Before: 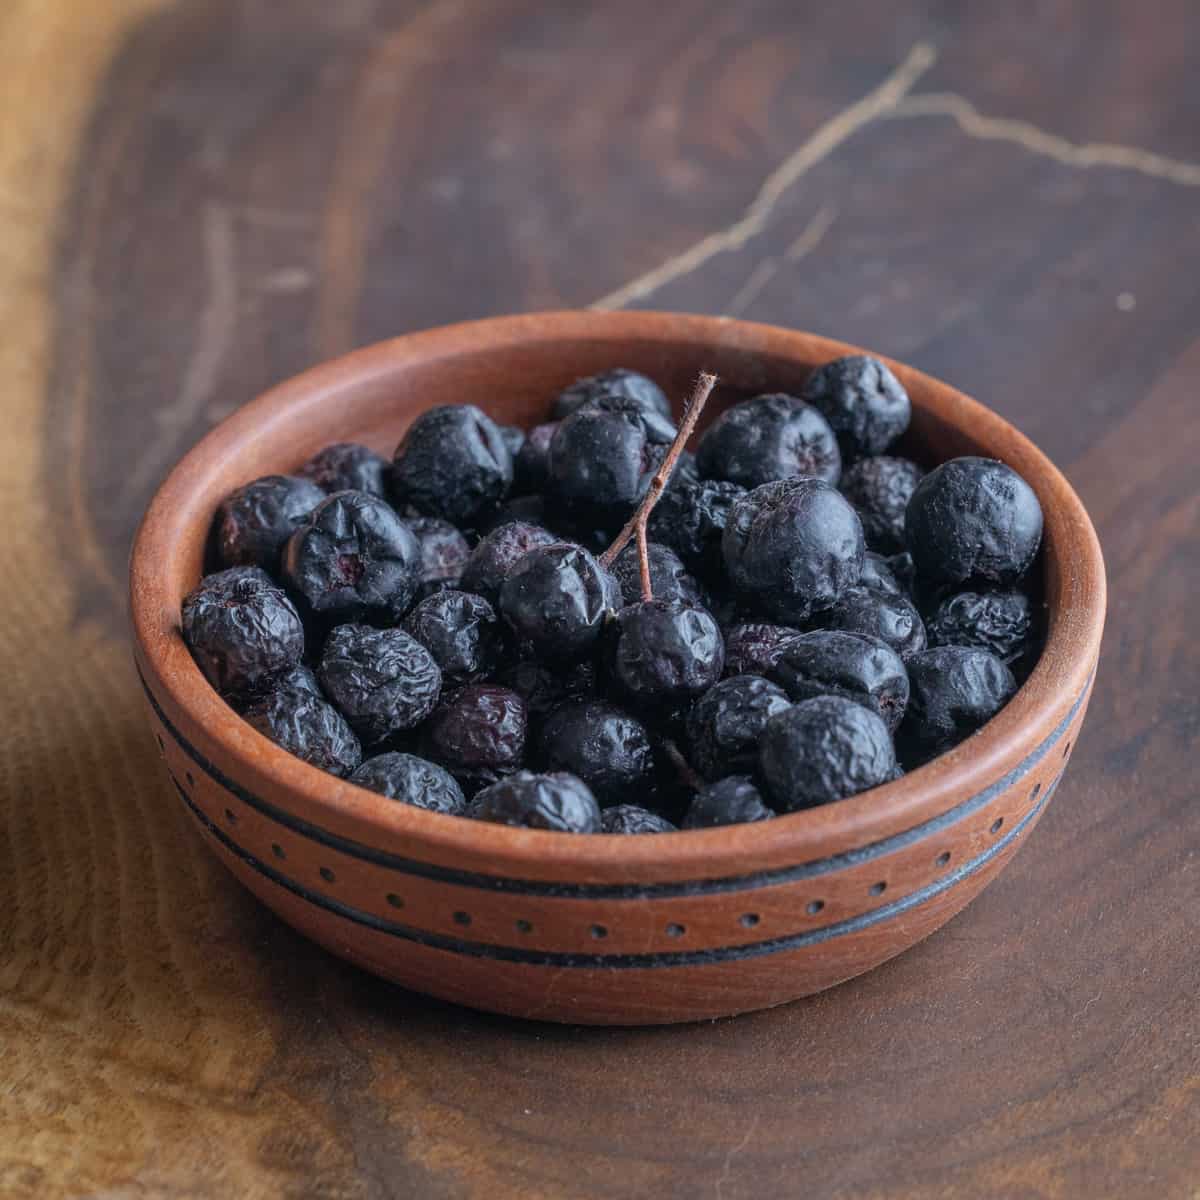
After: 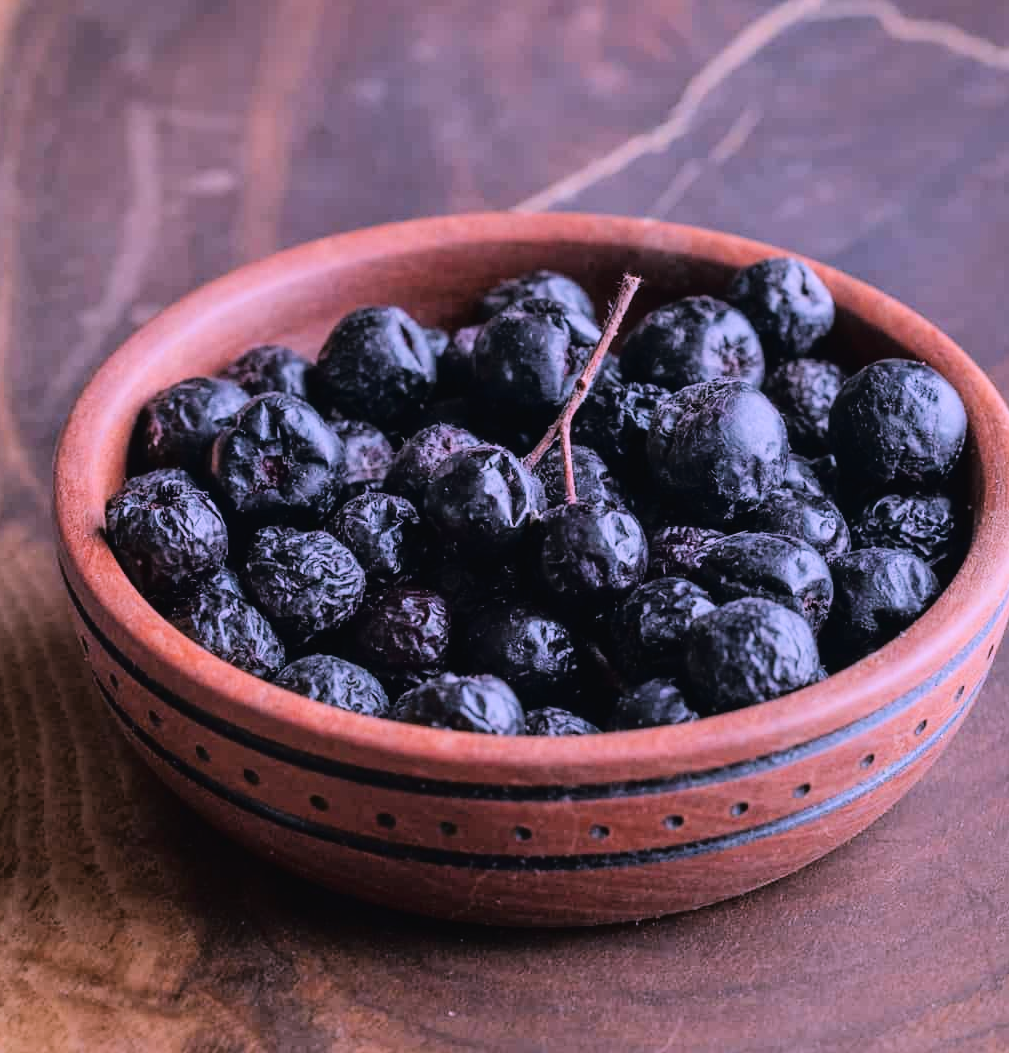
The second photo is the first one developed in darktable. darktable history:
tone curve: curves: ch0 [(0, 0.023) (0.113, 0.081) (0.204, 0.197) (0.498, 0.608) (0.709, 0.819) (0.984, 0.961)]; ch1 [(0, 0) (0.172, 0.123) (0.317, 0.272) (0.414, 0.382) (0.476, 0.479) (0.505, 0.501) (0.528, 0.54) (0.618, 0.647) (0.709, 0.764) (1, 1)]; ch2 [(0, 0) (0.411, 0.424) (0.492, 0.502) (0.521, 0.521) (0.55, 0.576) (0.686, 0.638) (1, 1)], color space Lab, linked channels, preserve colors none
crop: left 6.34%, top 8.217%, right 9.531%, bottom 3.961%
filmic rgb: black relative exposure -7.65 EV, white relative exposure 4.56 EV, hardness 3.61
color correction: highlights a* 15.95, highlights b* -20.67
